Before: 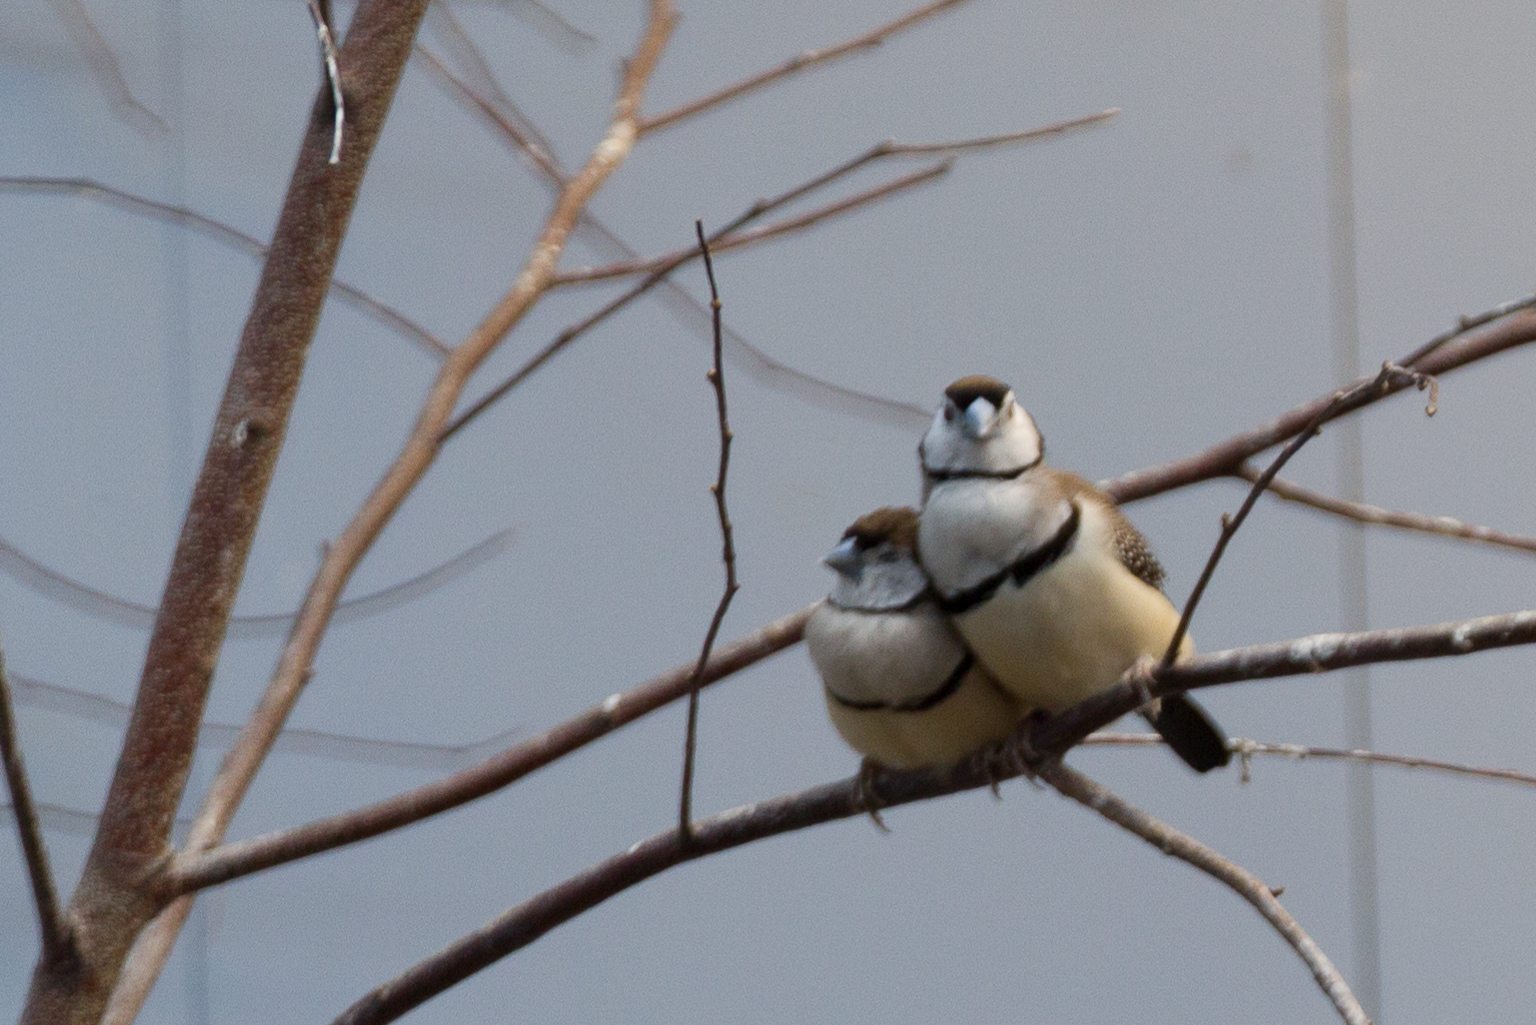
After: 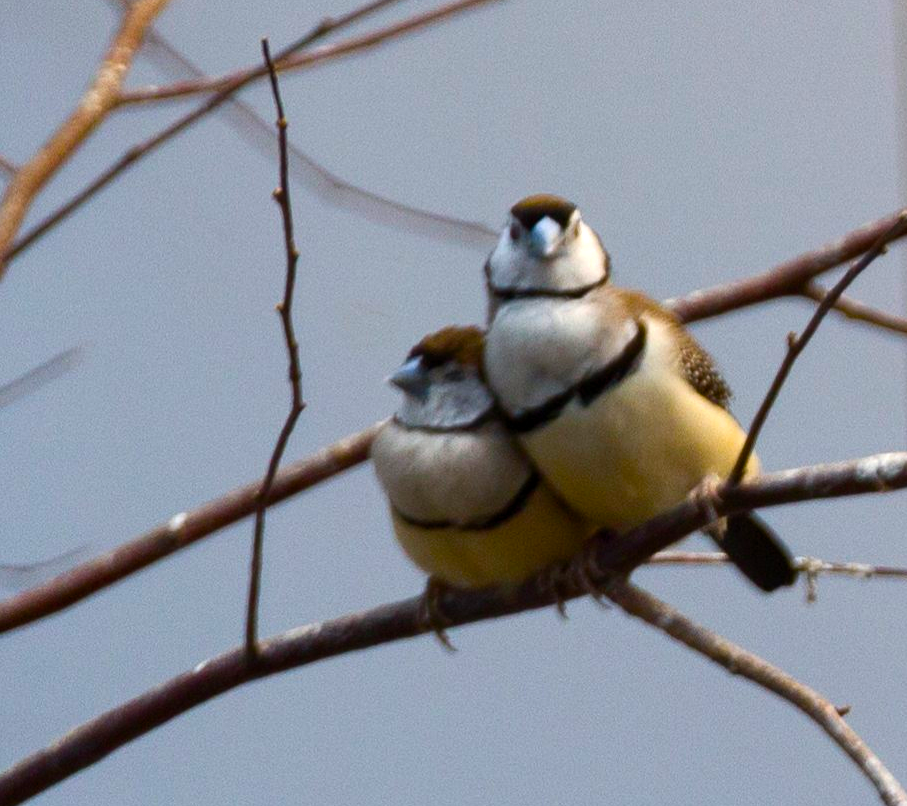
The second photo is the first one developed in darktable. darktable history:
crop and rotate: left 28.256%, top 17.734%, right 12.656%, bottom 3.573%
color balance rgb: linear chroma grading › global chroma 9%, perceptual saturation grading › global saturation 36%, perceptual saturation grading › shadows 35%, perceptual brilliance grading › global brilliance 15%, perceptual brilliance grading › shadows -35%, global vibrance 15%
